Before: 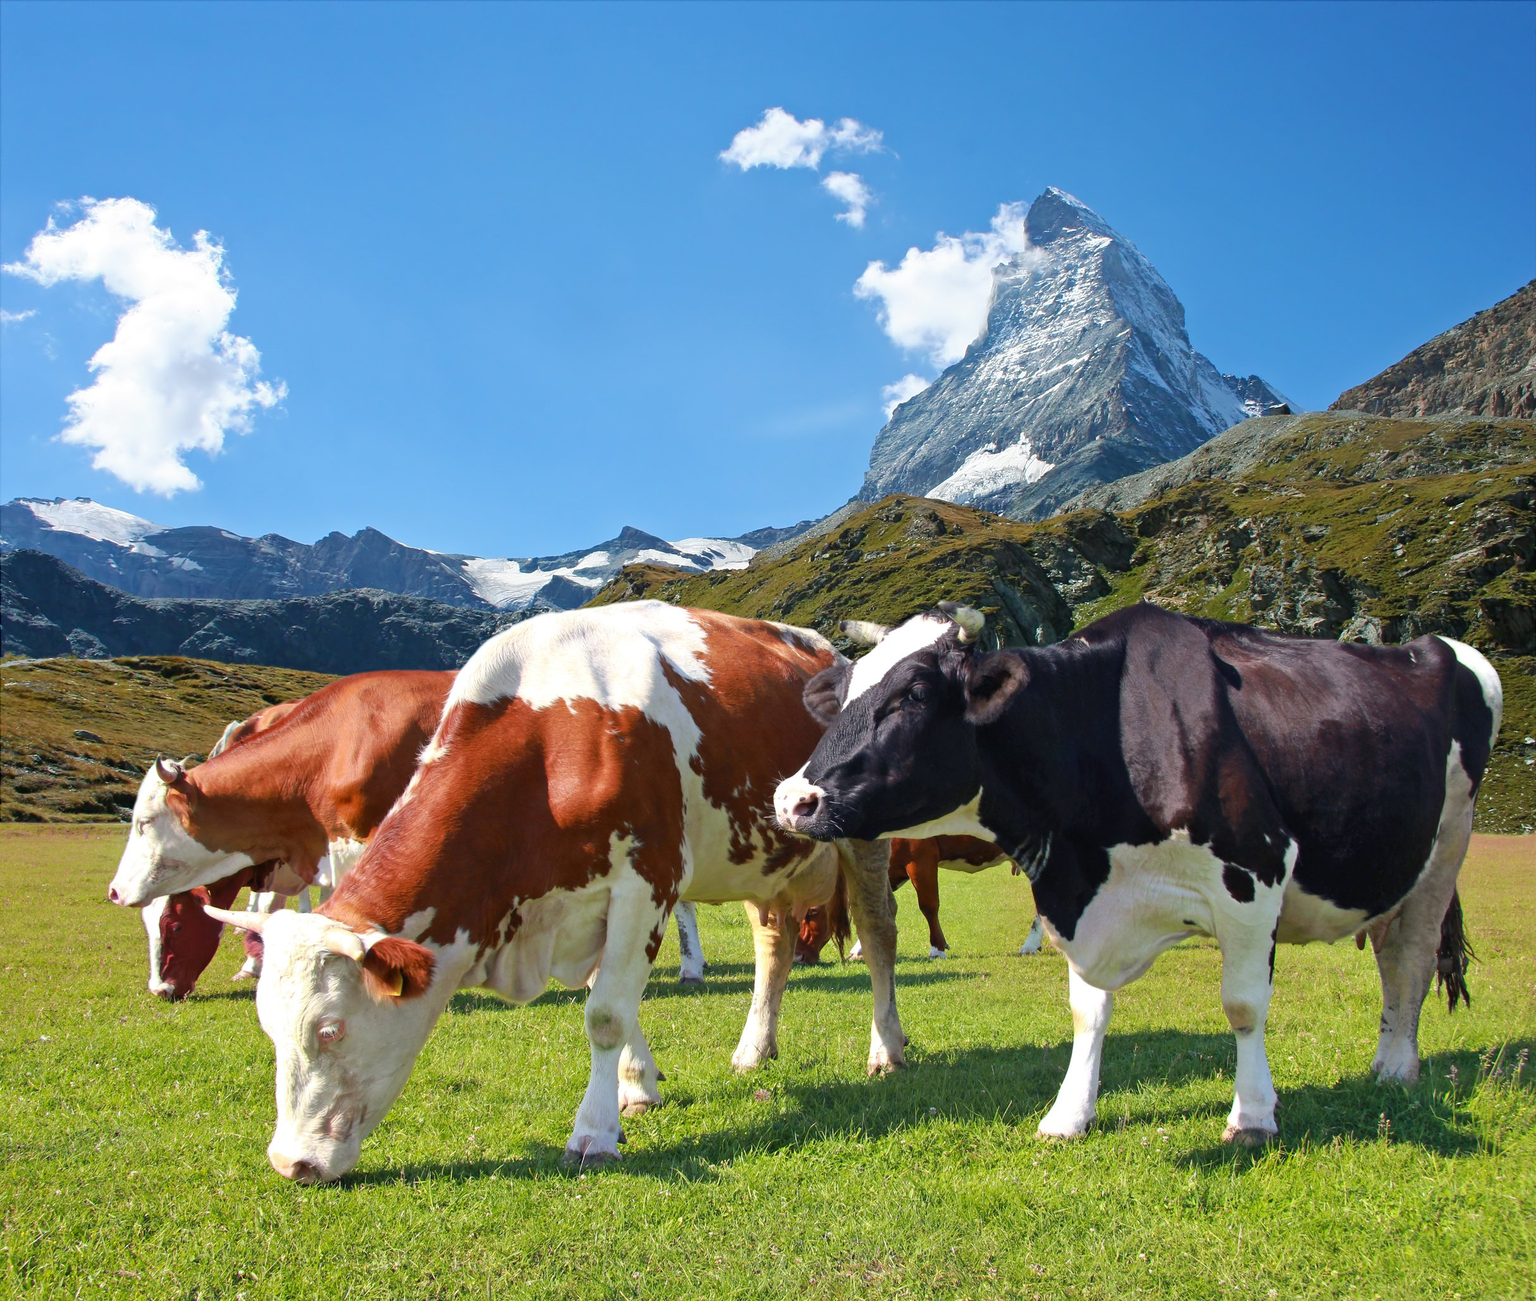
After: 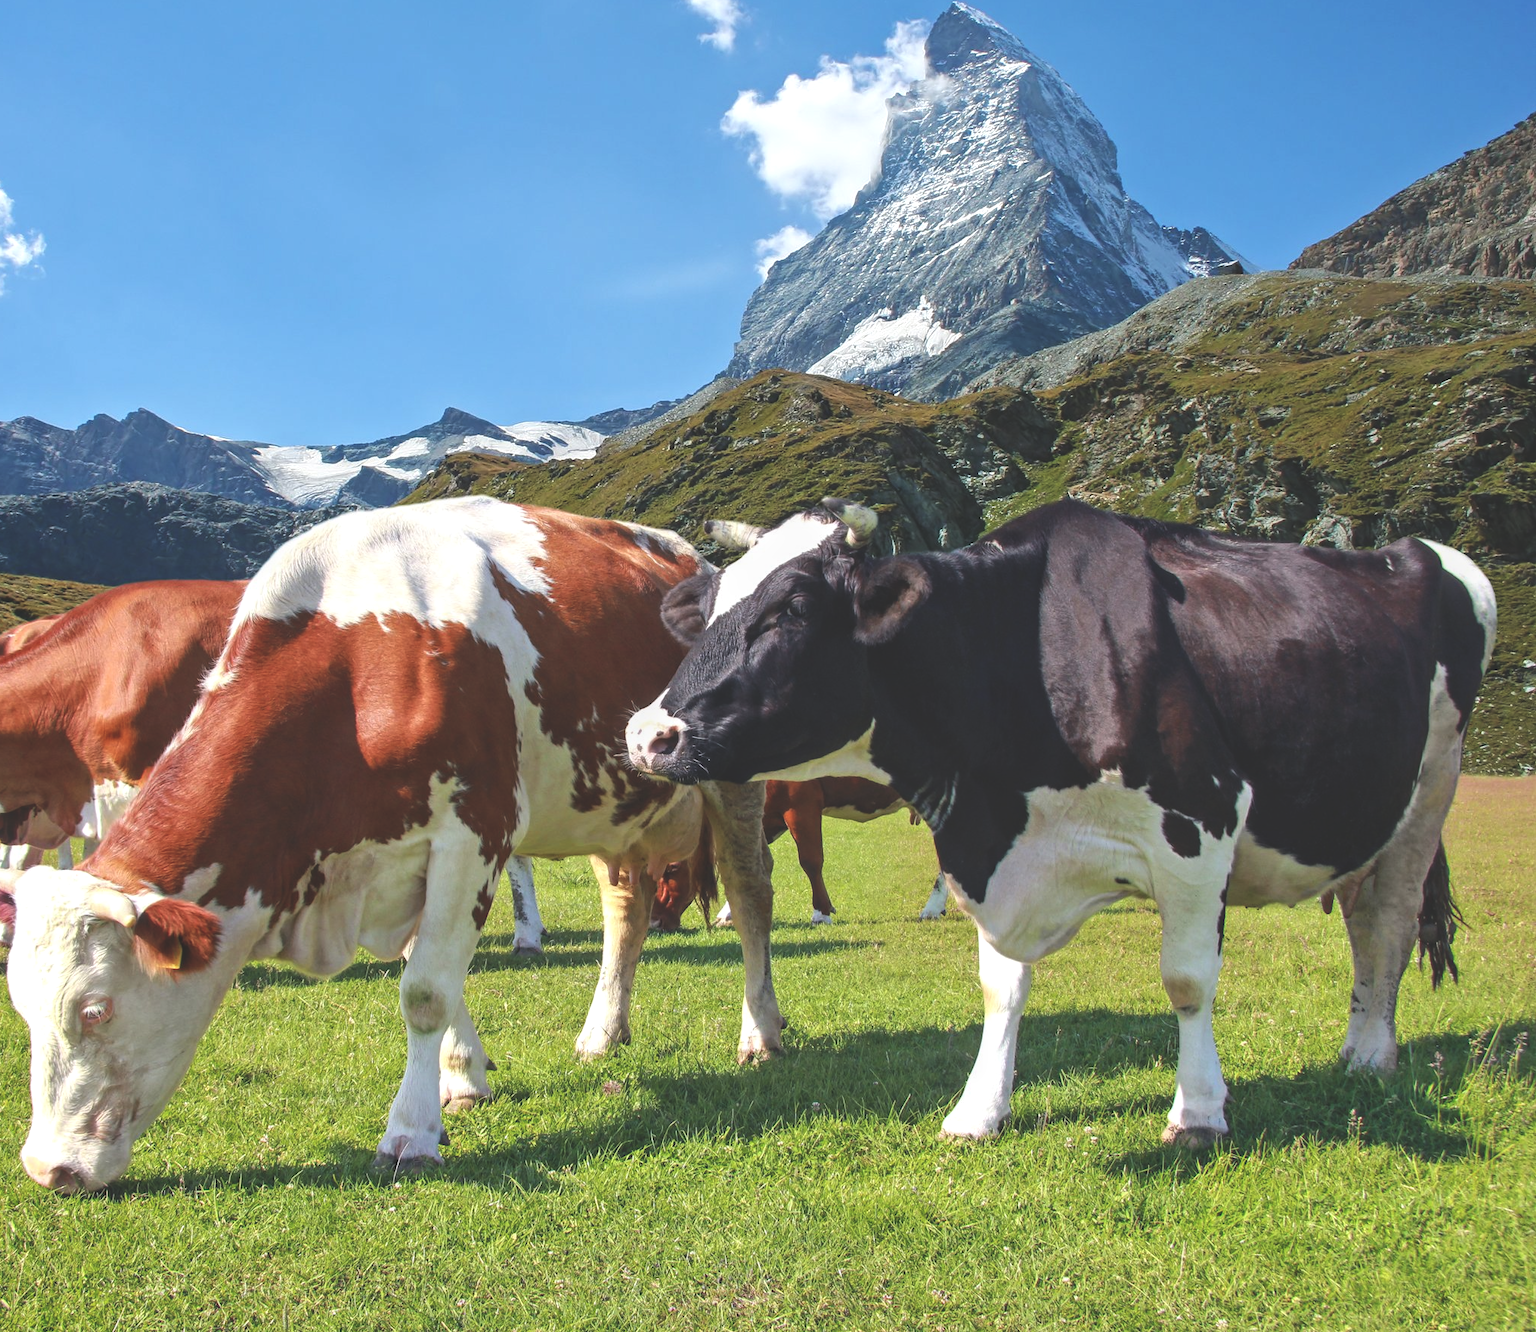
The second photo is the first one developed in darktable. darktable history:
crop: left 16.315%, top 14.246%
local contrast: on, module defaults
exposure: black level correction -0.03, compensate highlight preservation false
